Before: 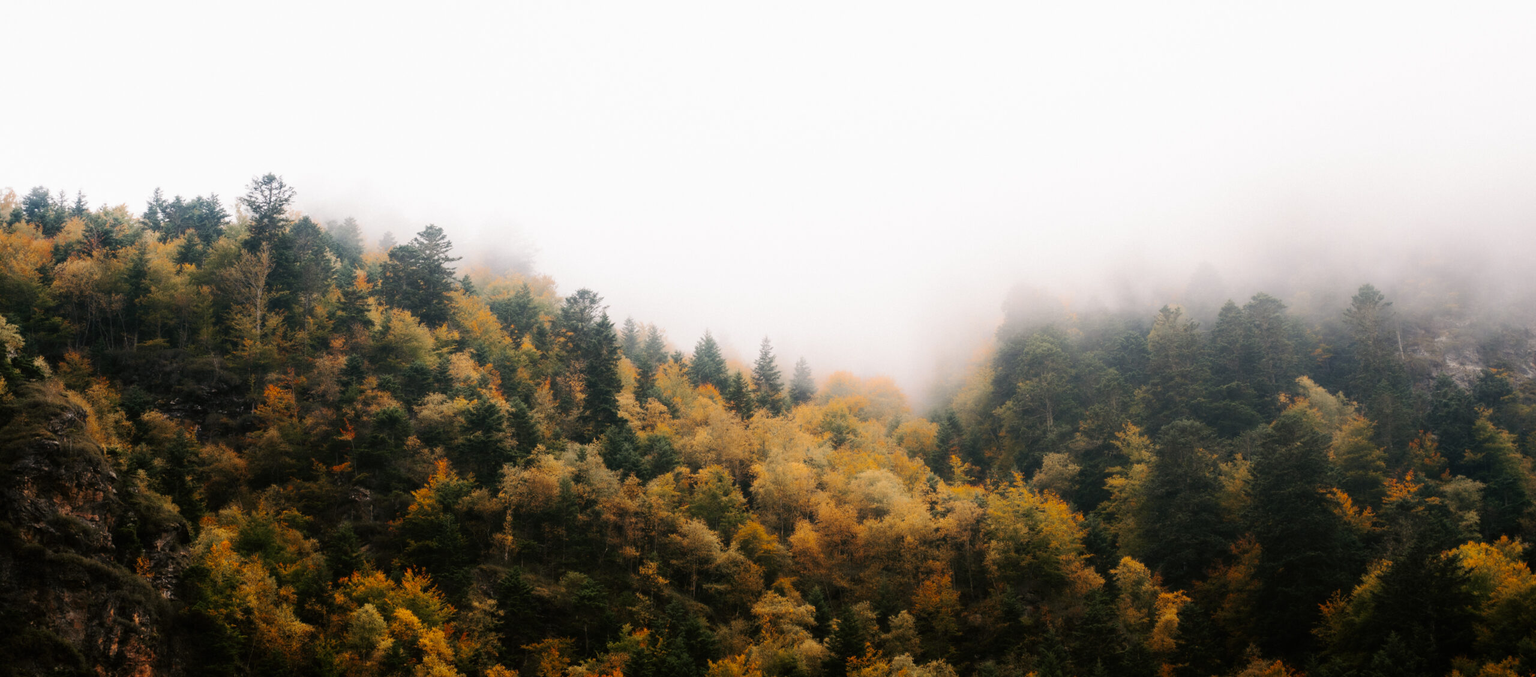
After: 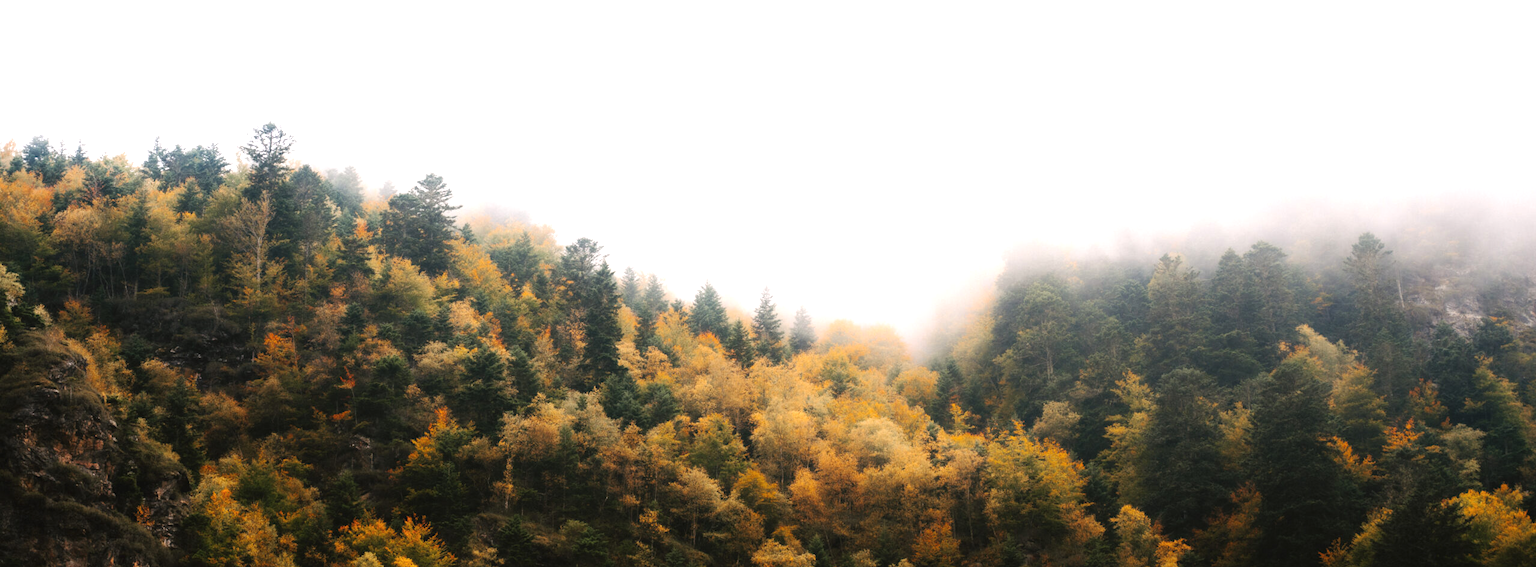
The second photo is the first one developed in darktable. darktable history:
crop: top 7.625%, bottom 8.027%
exposure: black level correction -0.002, exposure 0.54 EV, compensate highlight preservation false
